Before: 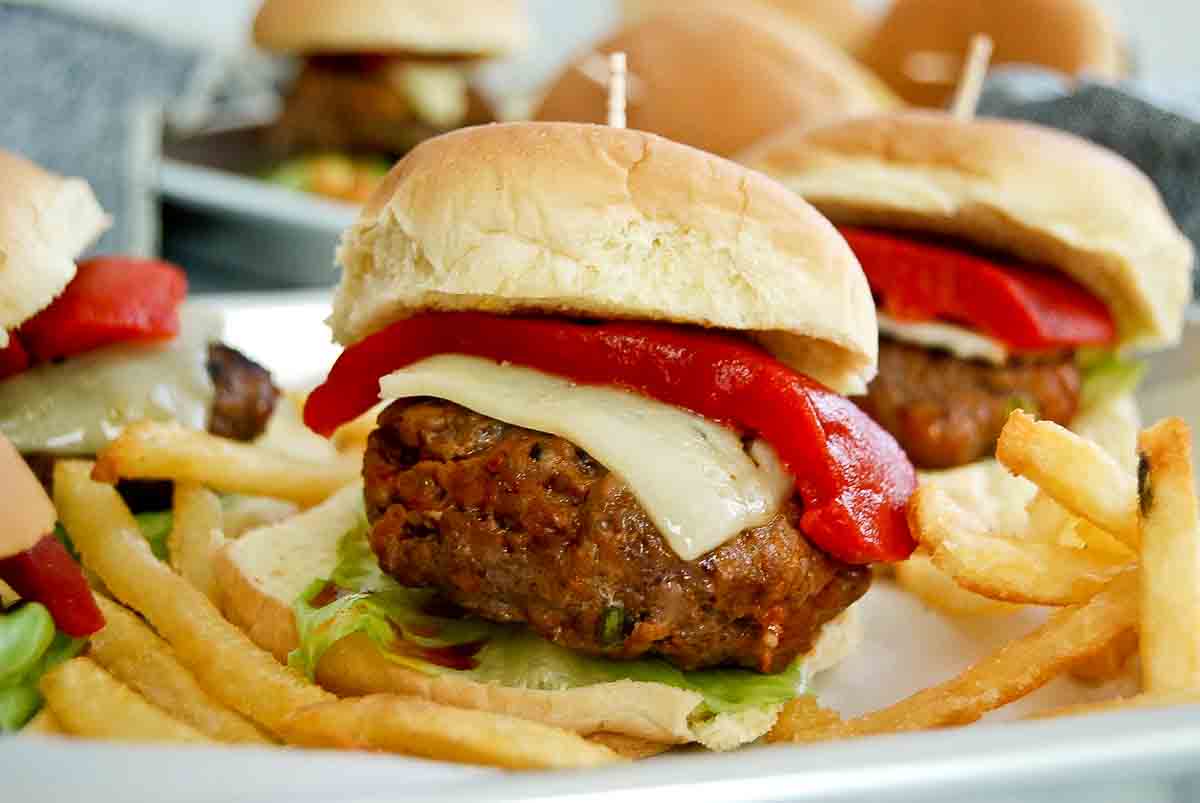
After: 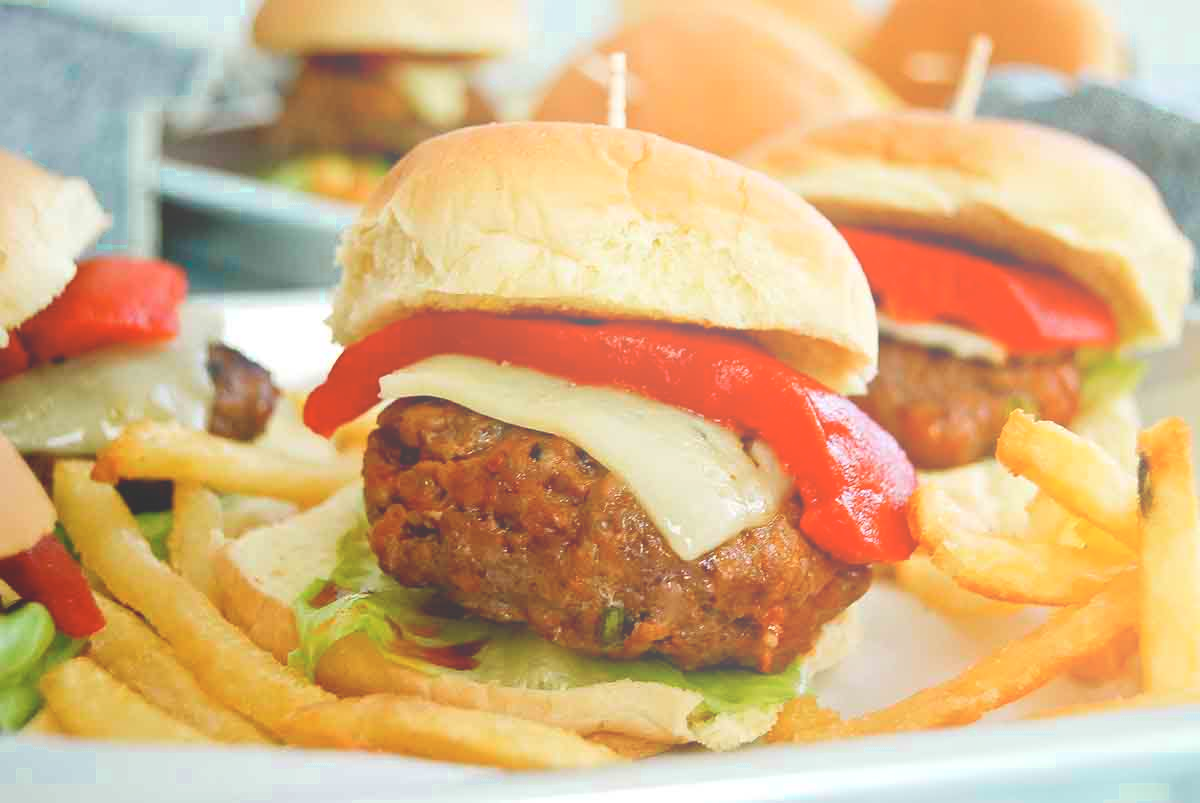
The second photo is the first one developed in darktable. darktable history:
color zones: curves: ch0 [(0.25, 0.5) (0.423, 0.5) (0.443, 0.5) (0.521, 0.756) (0.568, 0.5) (0.576, 0.5) (0.75, 0.5)]; ch1 [(0.25, 0.5) (0.423, 0.5) (0.443, 0.5) (0.539, 0.873) (0.624, 0.565) (0.631, 0.5) (0.75, 0.5)]
bloom: size 38%, threshold 95%, strength 30%
